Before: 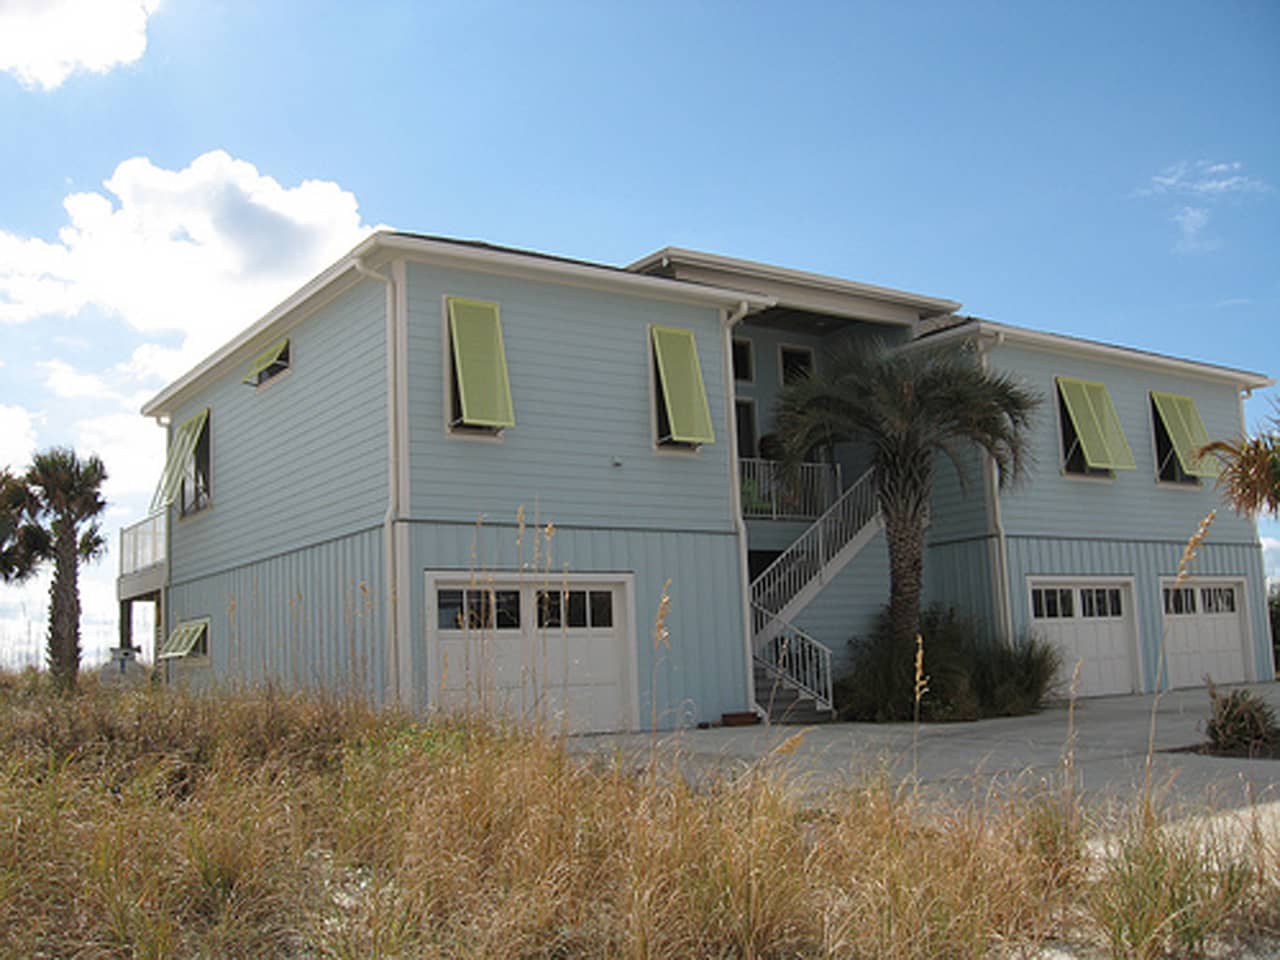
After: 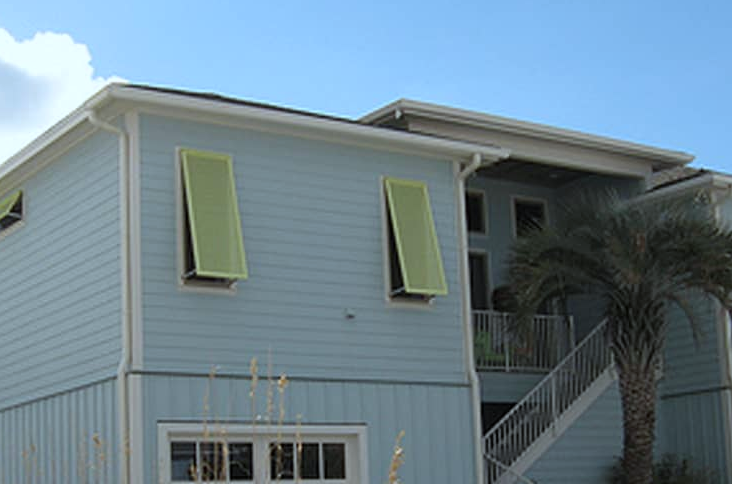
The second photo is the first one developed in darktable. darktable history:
white balance: red 0.925, blue 1.046
crop: left 20.932%, top 15.471%, right 21.848%, bottom 34.081%
